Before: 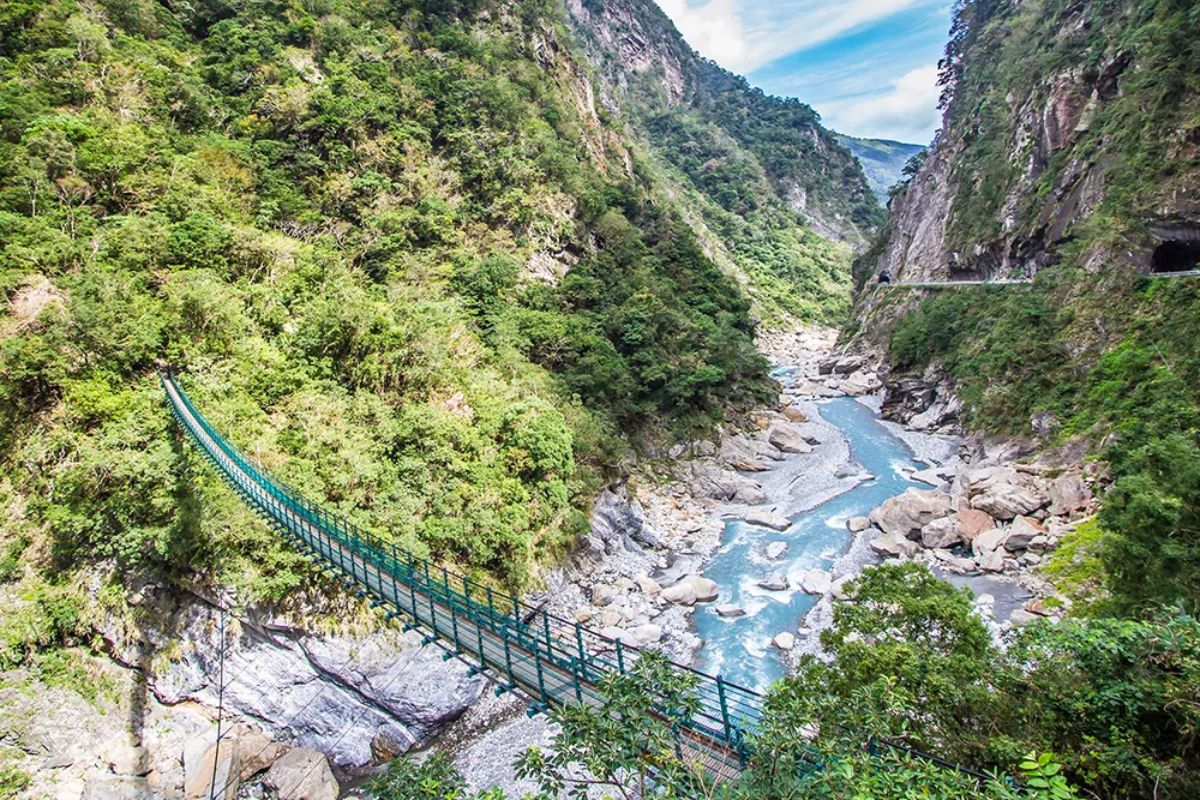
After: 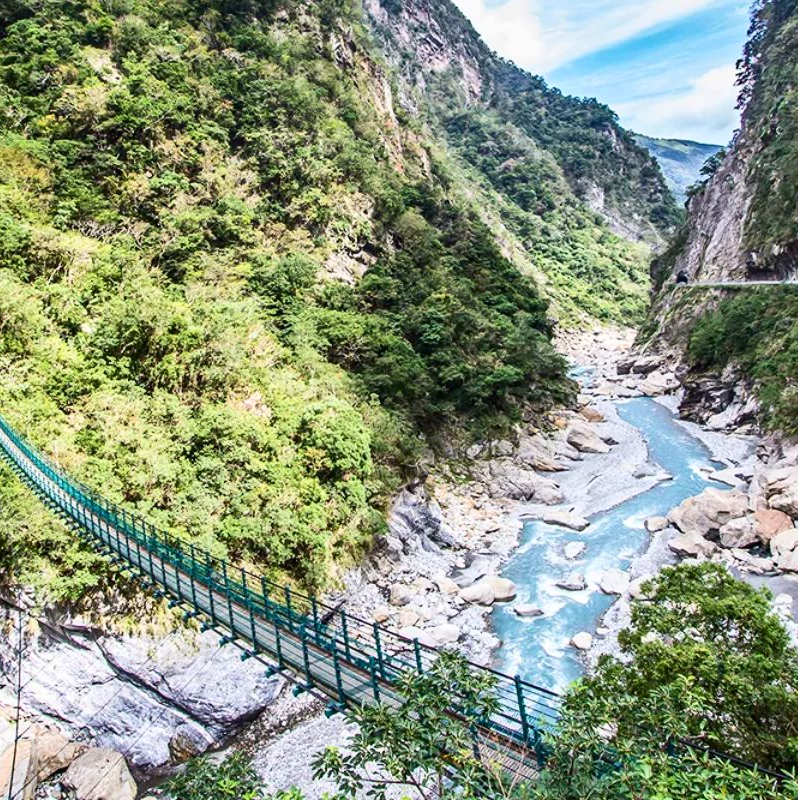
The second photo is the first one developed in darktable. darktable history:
contrast brightness saturation: contrast 0.22
crop: left 16.899%, right 16.556%
